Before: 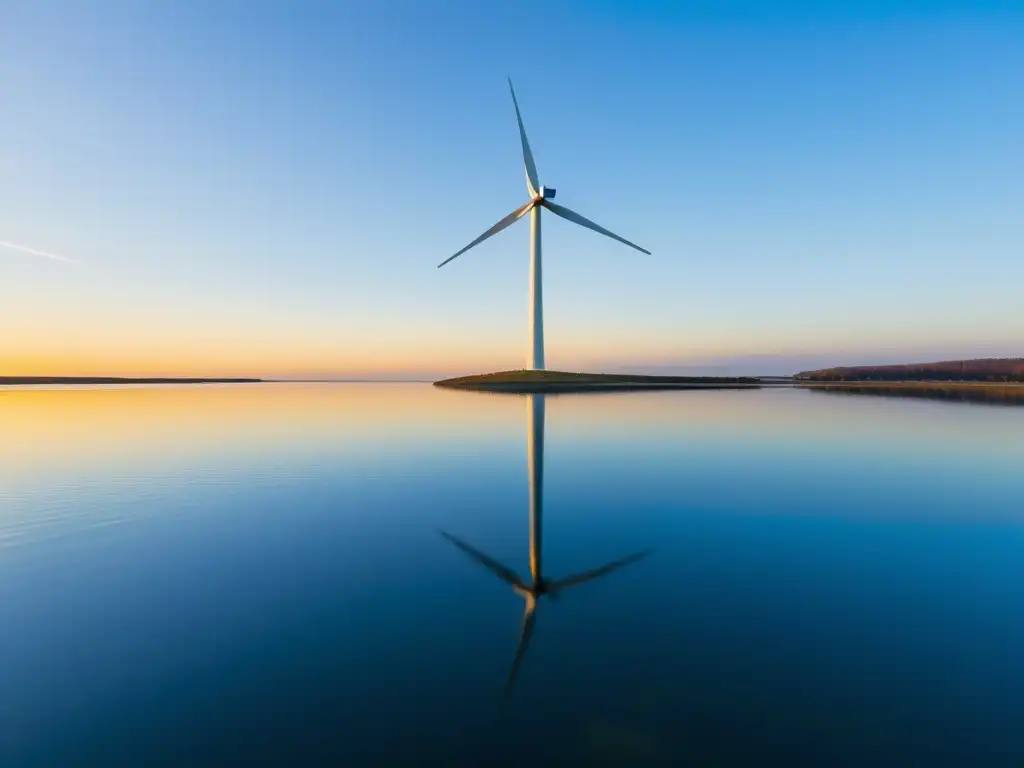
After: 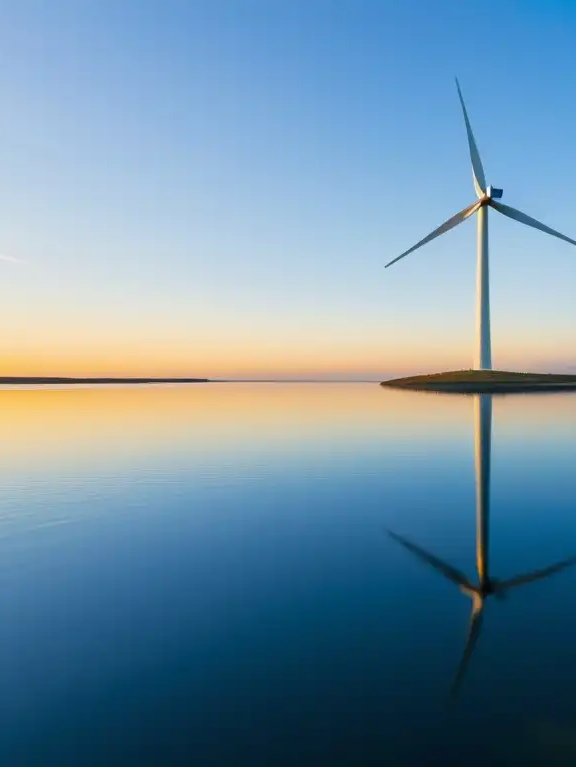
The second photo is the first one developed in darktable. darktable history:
crop: left 5.23%, right 38.435%
